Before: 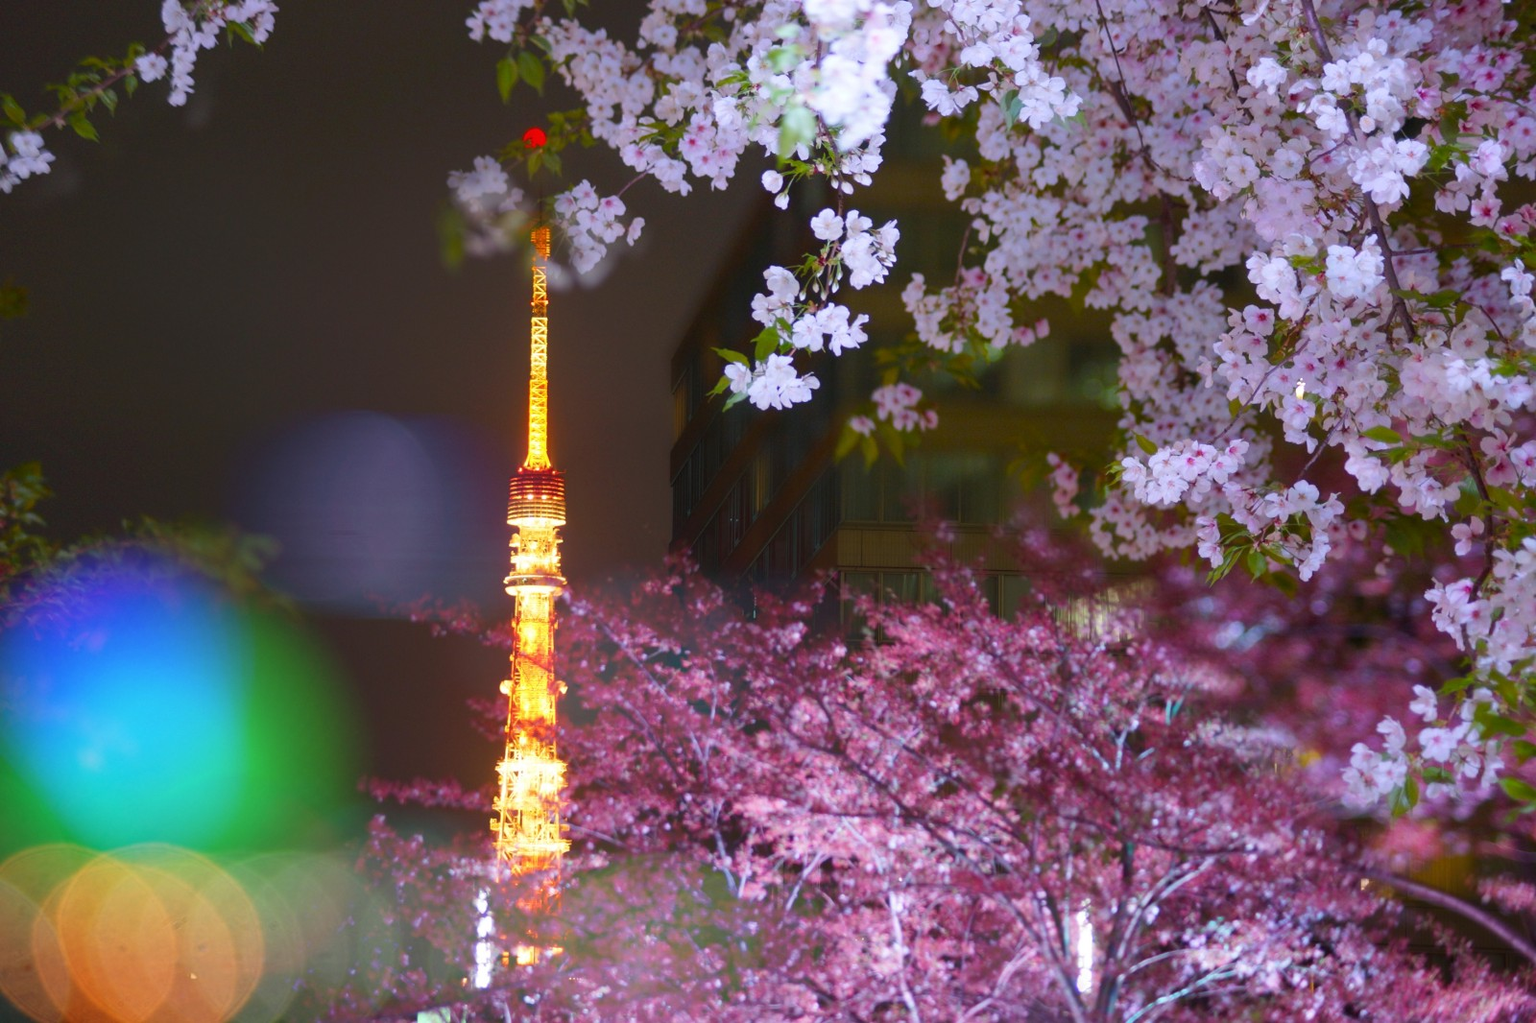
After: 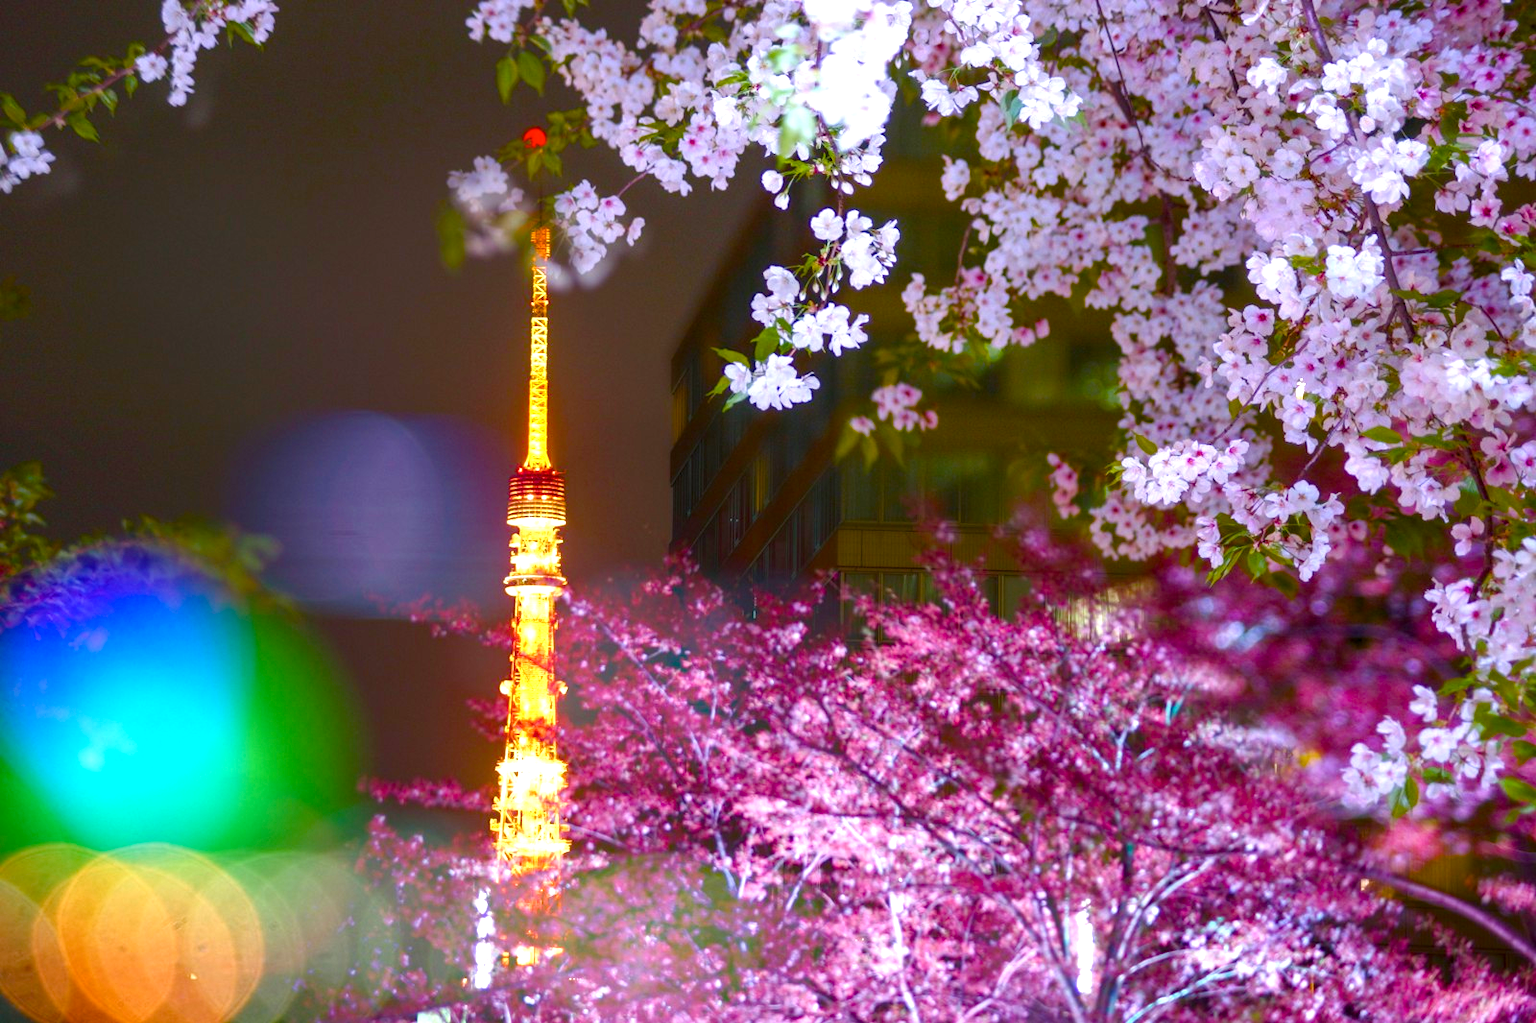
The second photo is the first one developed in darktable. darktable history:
local contrast: on, module defaults
contrast brightness saturation: saturation -0.05
color balance rgb: linear chroma grading › shadows -2.2%, linear chroma grading › highlights -15%, linear chroma grading › global chroma -10%, linear chroma grading › mid-tones -10%, perceptual saturation grading › global saturation 45%, perceptual saturation grading › highlights -50%, perceptual saturation grading › shadows 30%, perceptual brilliance grading › global brilliance 18%, global vibrance 45%
